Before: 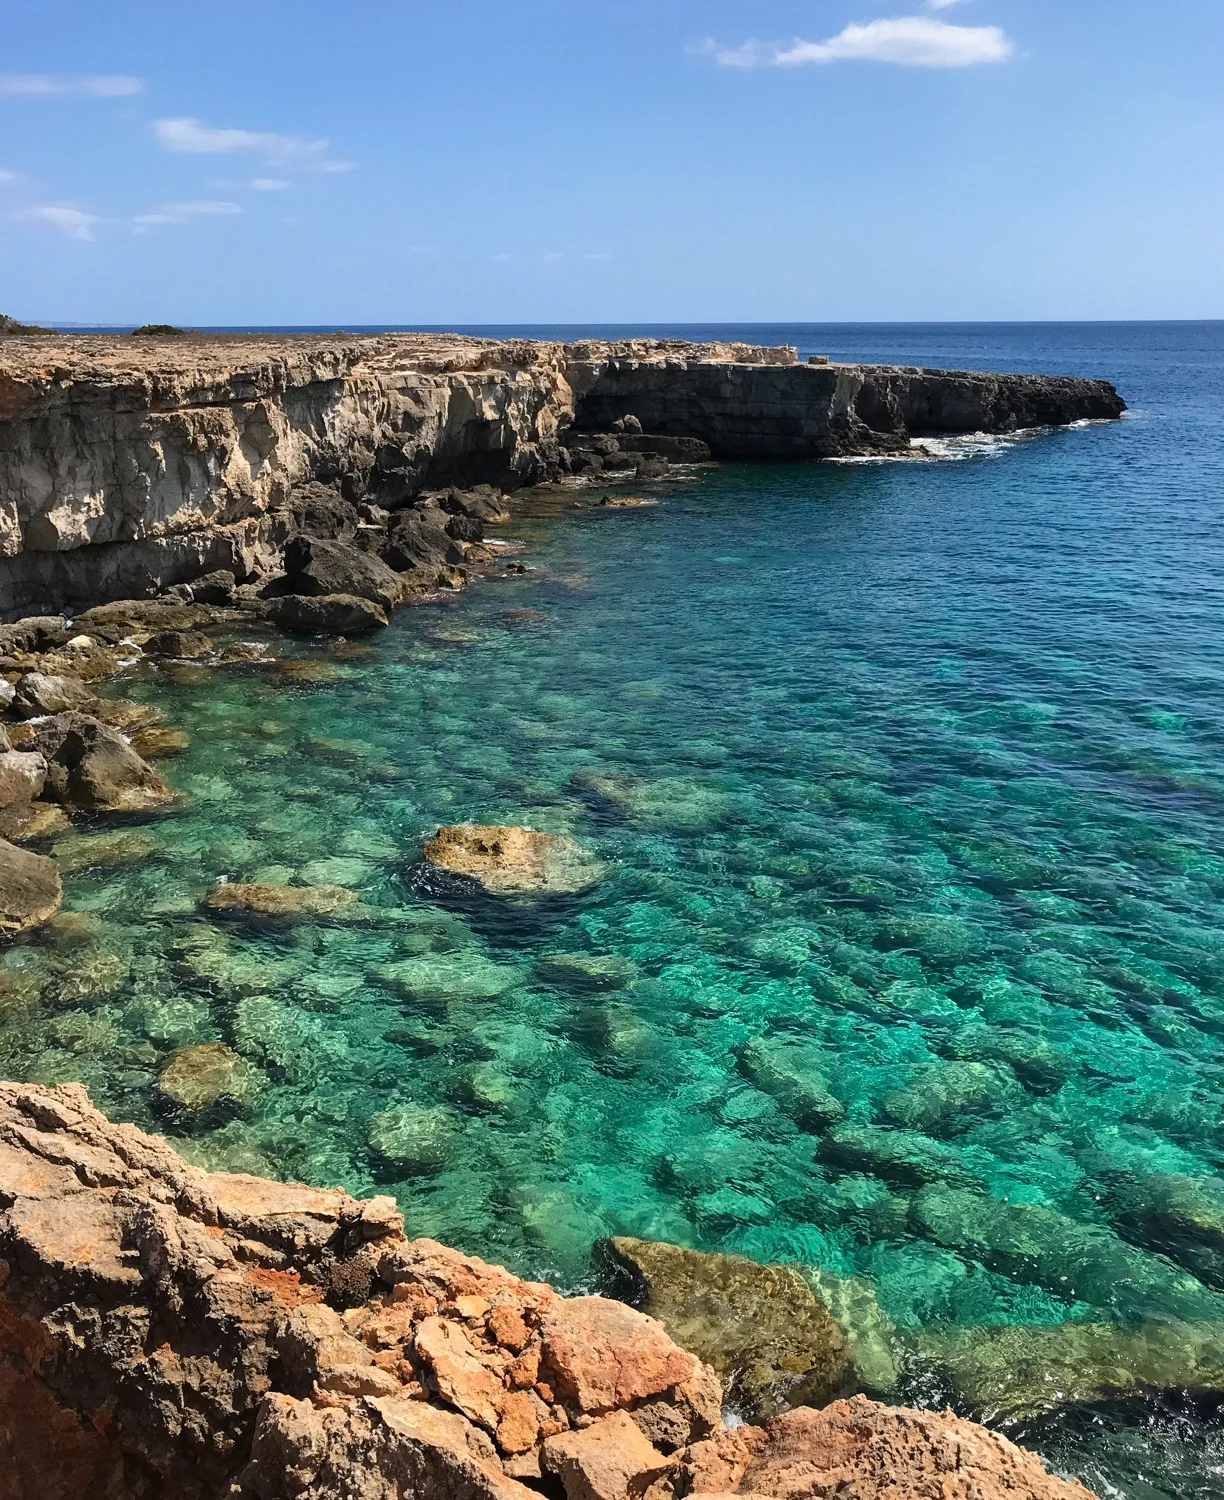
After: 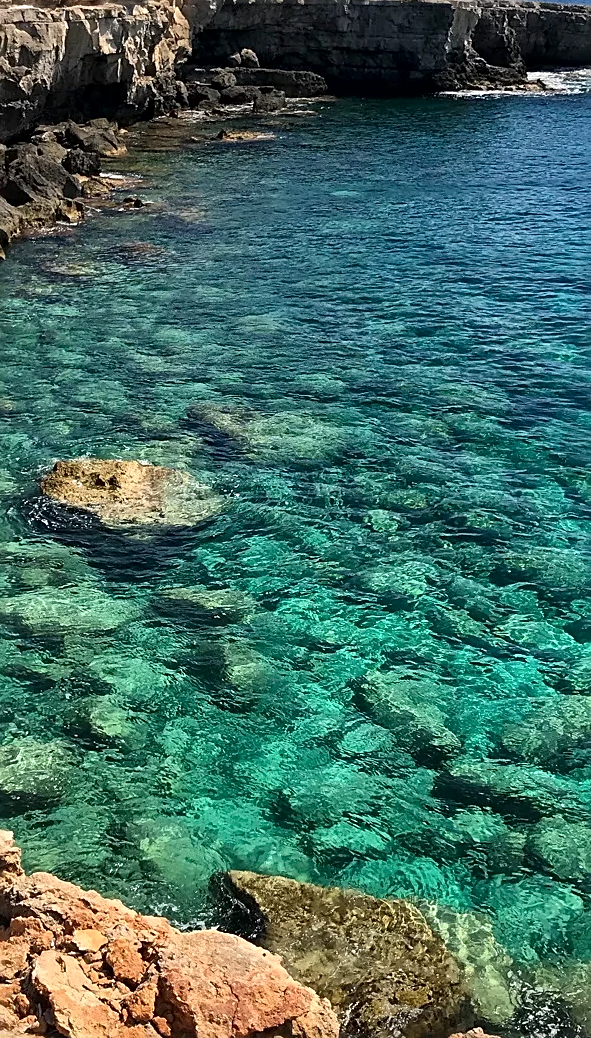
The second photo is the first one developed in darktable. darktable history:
sharpen: on, module defaults
crop: left 31.359%, top 24.444%, right 20.303%, bottom 6.306%
local contrast: mode bilateral grid, contrast 21, coarseness 50, detail 160%, midtone range 0.2
